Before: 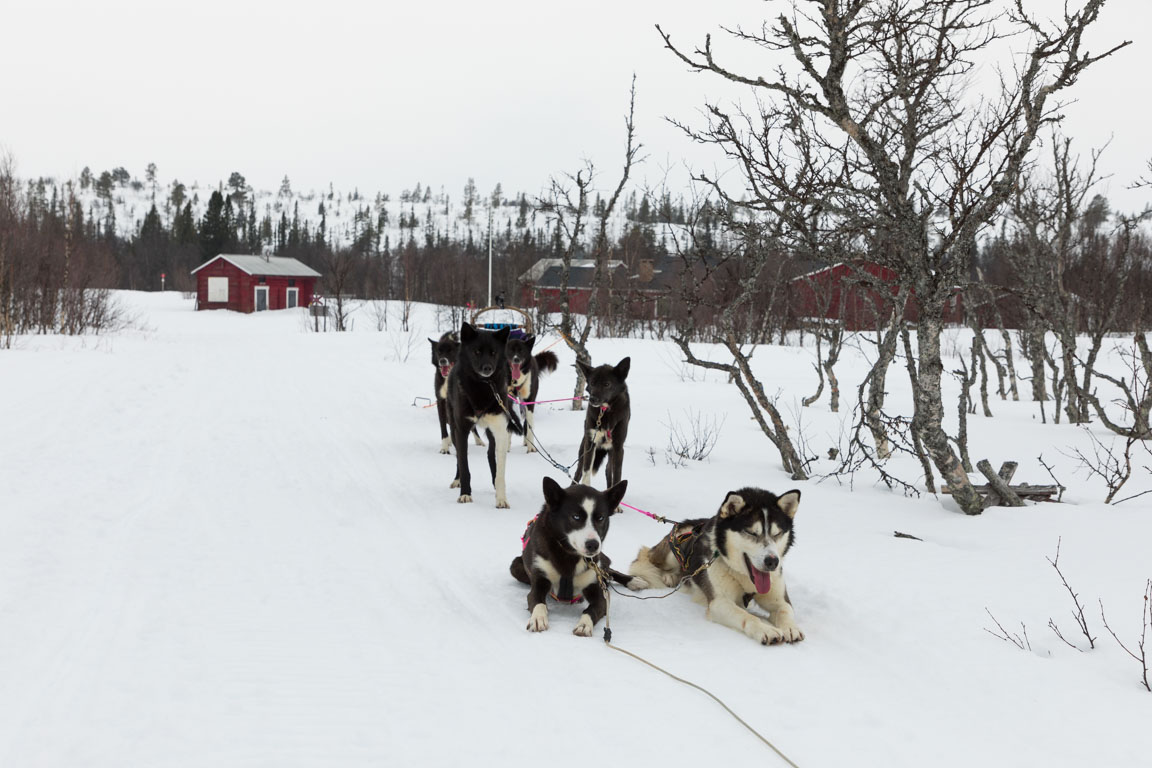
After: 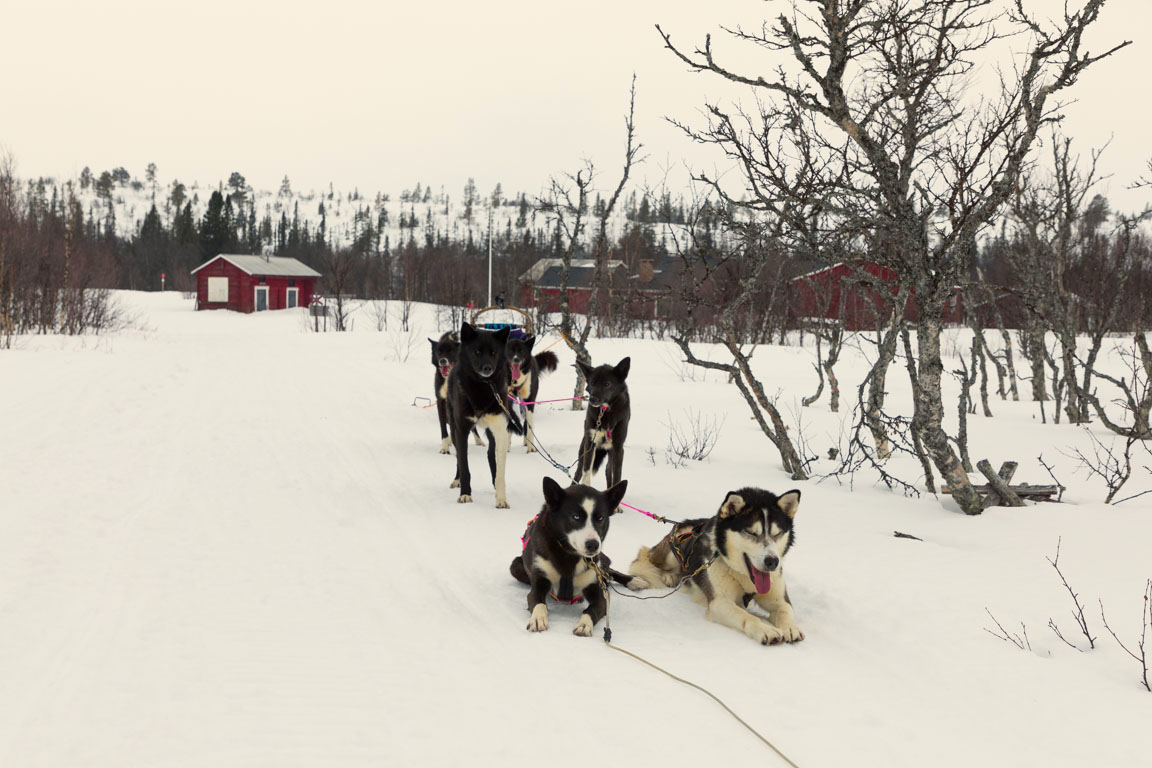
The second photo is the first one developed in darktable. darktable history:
color balance rgb: highlights gain › chroma 3.023%, highlights gain › hue 77.38°, perceptual saturation grading › global saturation 16.006%
